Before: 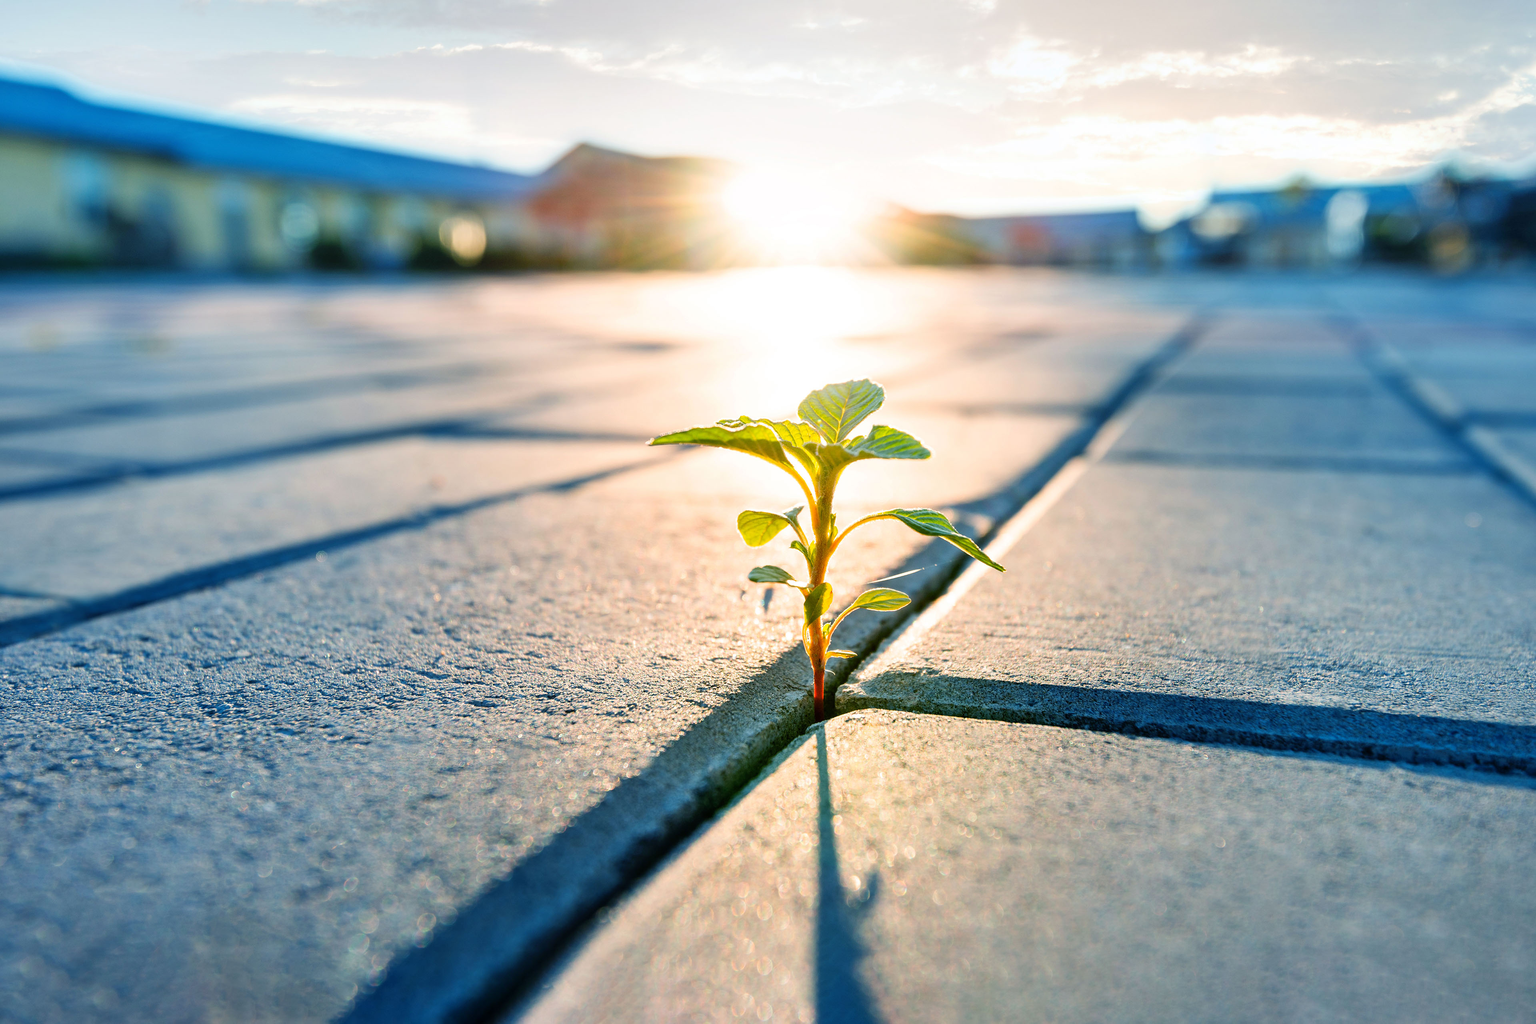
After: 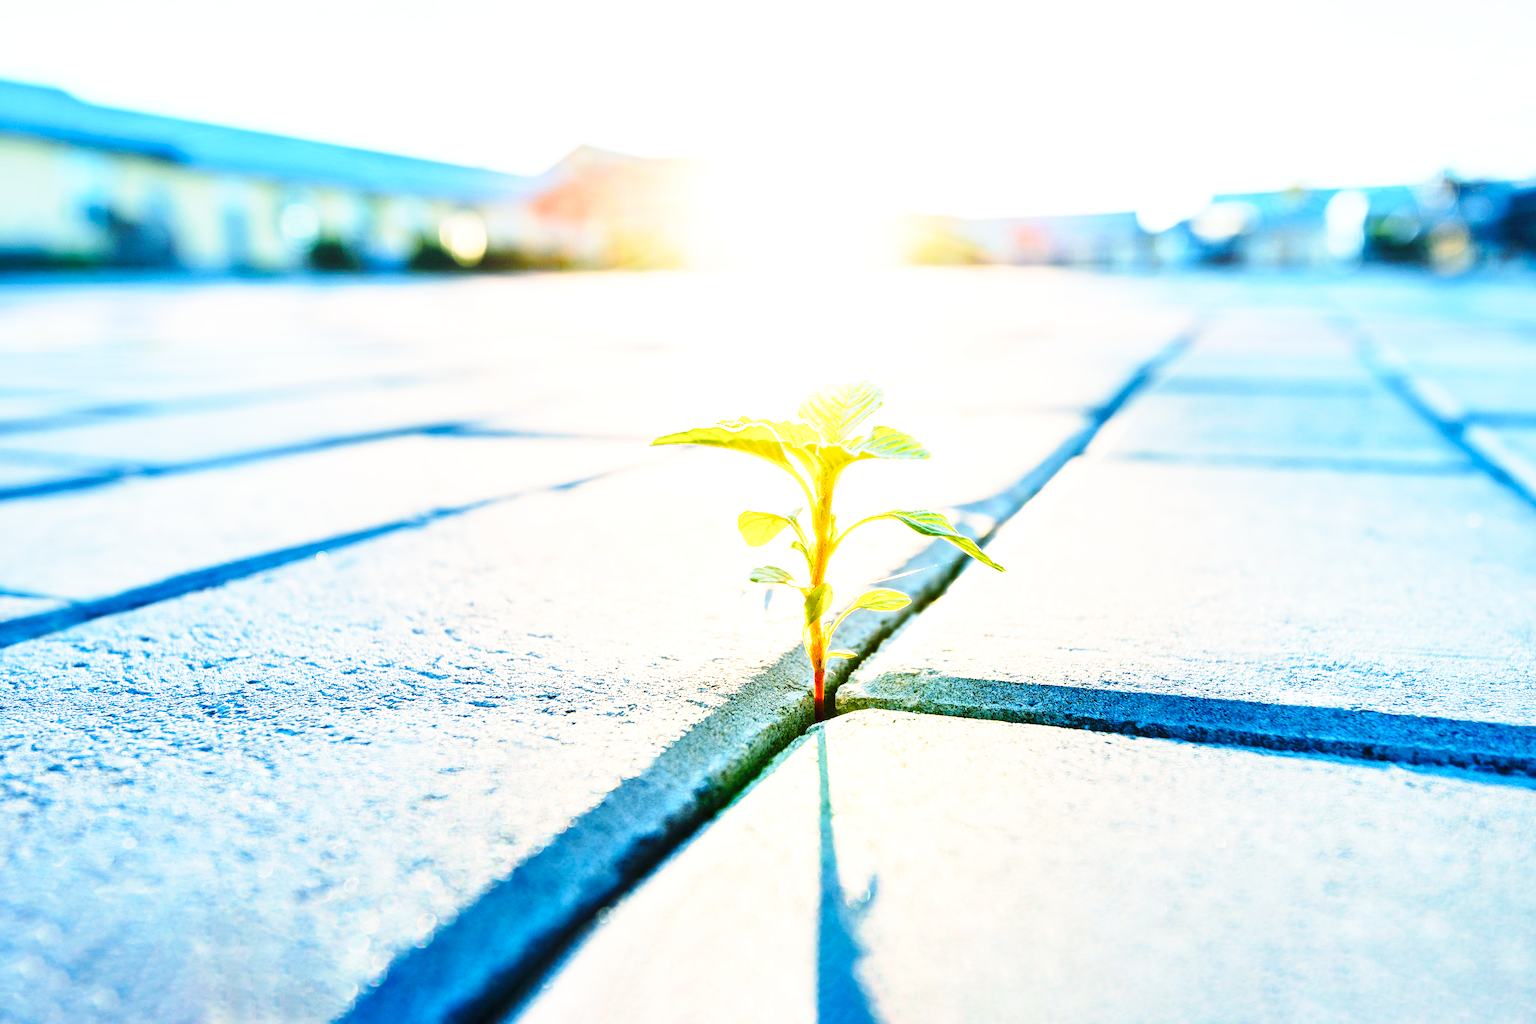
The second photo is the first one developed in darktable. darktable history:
exposure: black level correction 0, exposure 0.701 EV, compensate highlight preservation false
contrast brightness saturation: contrast 0.098, brightness 0.04, saturation 0.087
base curve: curves: ch0 [(0, 0) (0.018, 0.026) (0.143, 0.37) (0.33, 0.731) (0.458, 0.853) (0.735, 0.965) (0.905, 0.986) (1, 1)], preserve colors none
